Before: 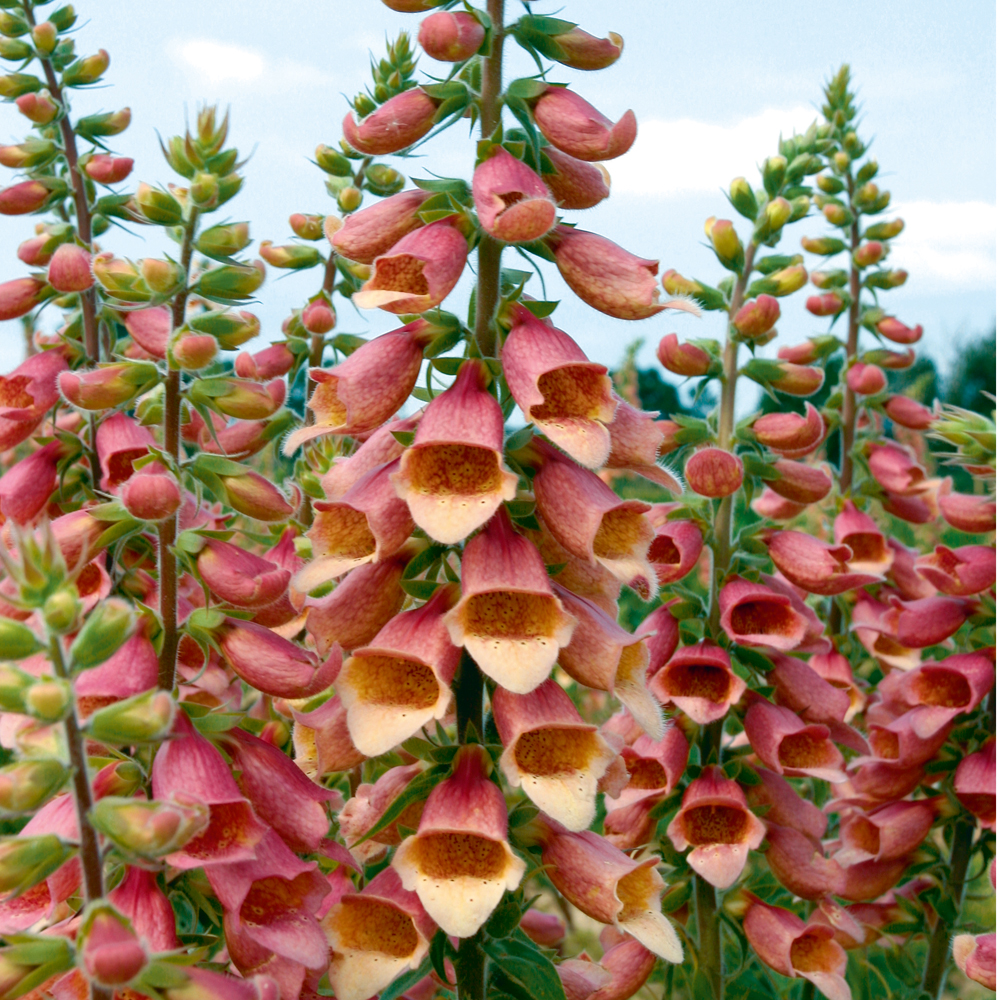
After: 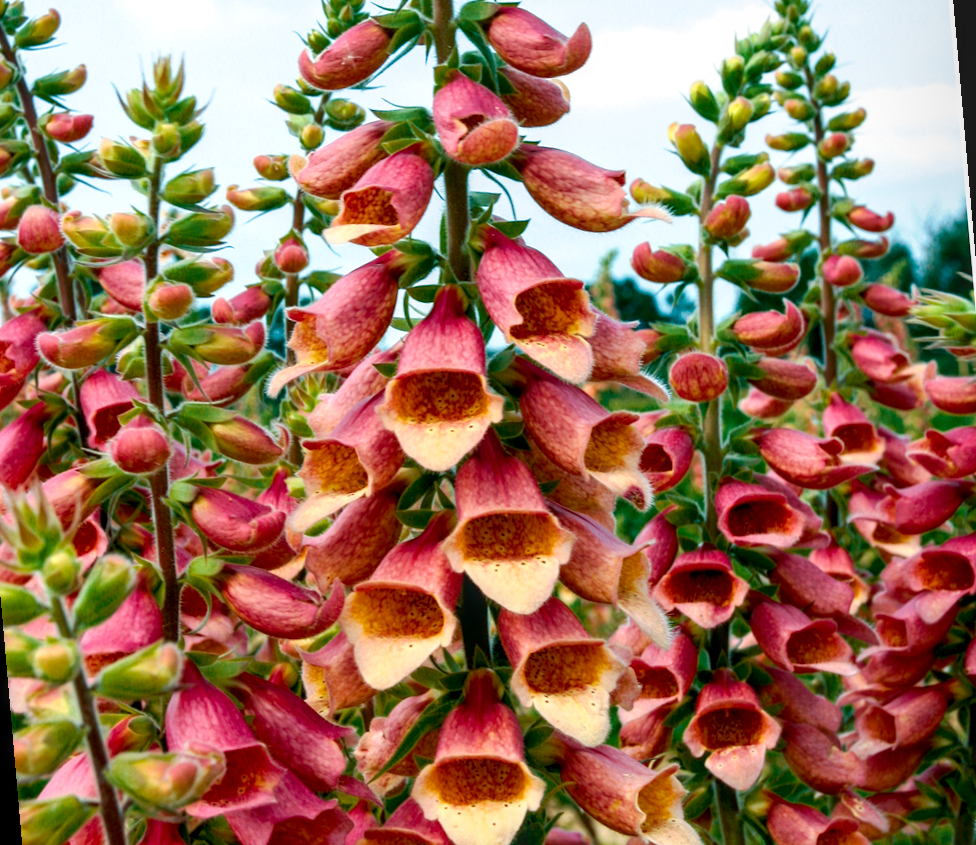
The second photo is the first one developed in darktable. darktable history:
tone curve: curves: ch0 [(0, 0) (0.003, 0.004) (0.011, 0.008) (0.025, 0.012) (0.044, 0.02) (0.069, 0.028) (0.1, 0.034) (0.136, 0.059) (0.177, 0.1) (0.224, 0.151) (0.277, 0.203) (0.335, 0.266) (0.399, 0.344) (0.468, 0.414) (0.543, 0.507) (0.623, 0.602) (0.709, 0.704) (0.801, 0.804) (0.898, 0.927) (1, 1)], preserve colors none
rotate and perspective: rotation -5°, crop left 0.05, crop right 0.952, crop top 0.11, crop bottom 0.89
local contrast: detail 130%
contrast brightness saturation: contrast 0.1, brightness 0.03, saturation 0.09
